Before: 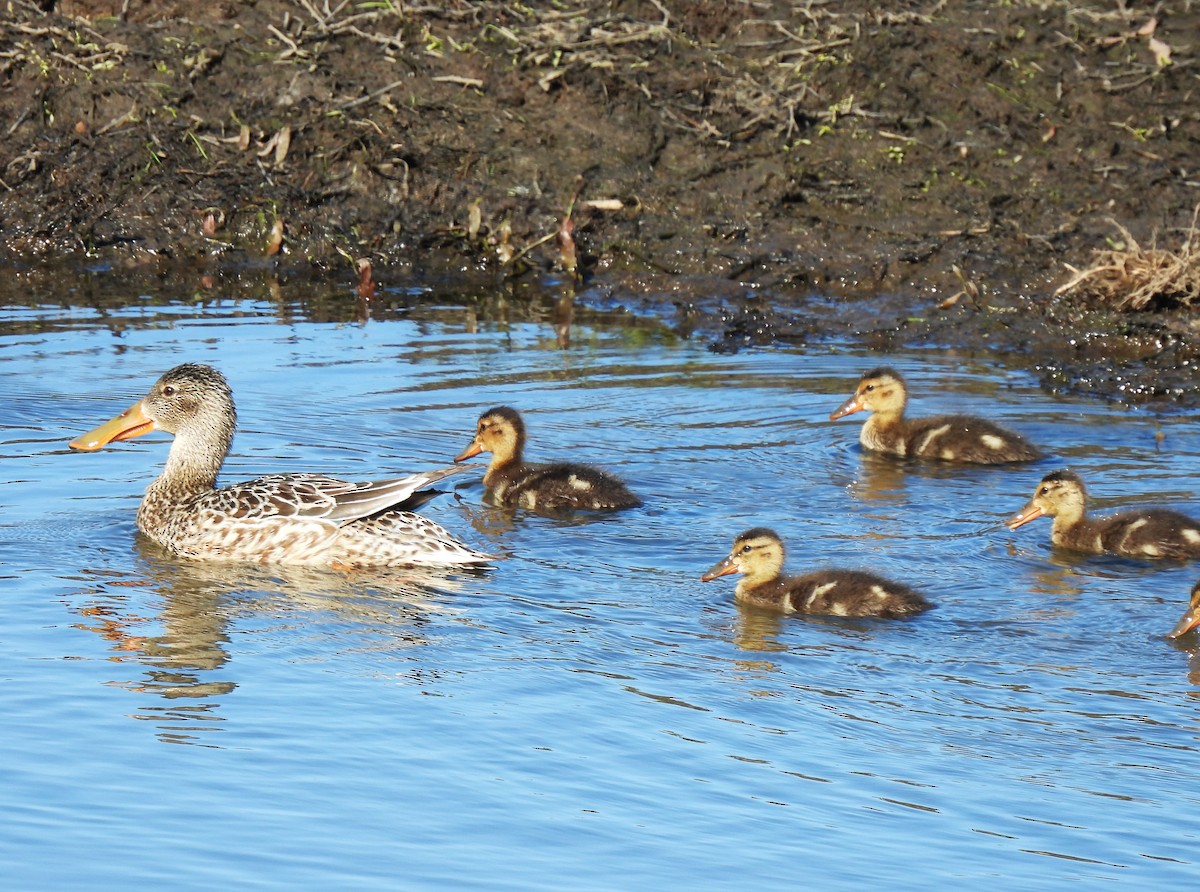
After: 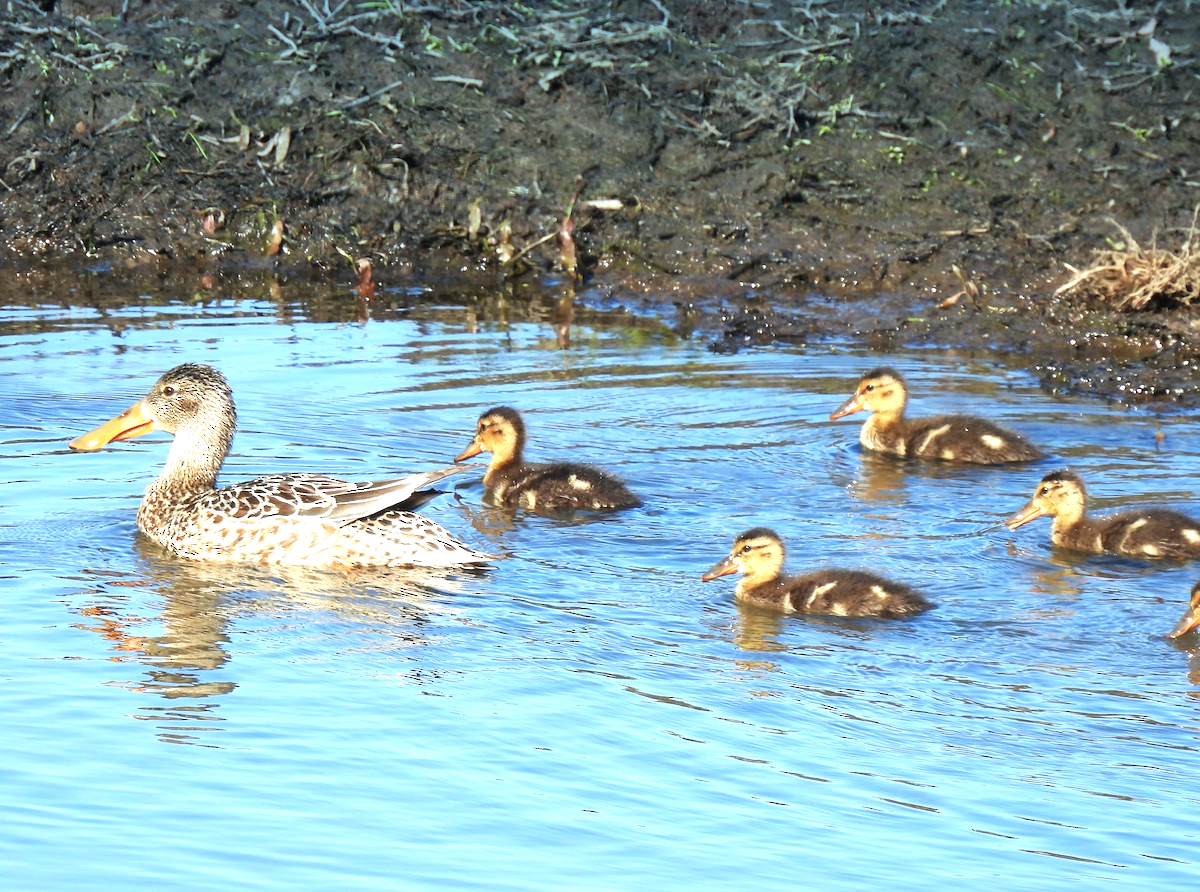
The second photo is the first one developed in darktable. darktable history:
exposure: black level correction 0, exposure 0.7 EV, compensate exposure bias true, compensate highlight preservation false
graduated density: density 2.02 EV, hardness 44%, rotation 0.374°, offset 8.21, hue 208.8°, saturation 97%
